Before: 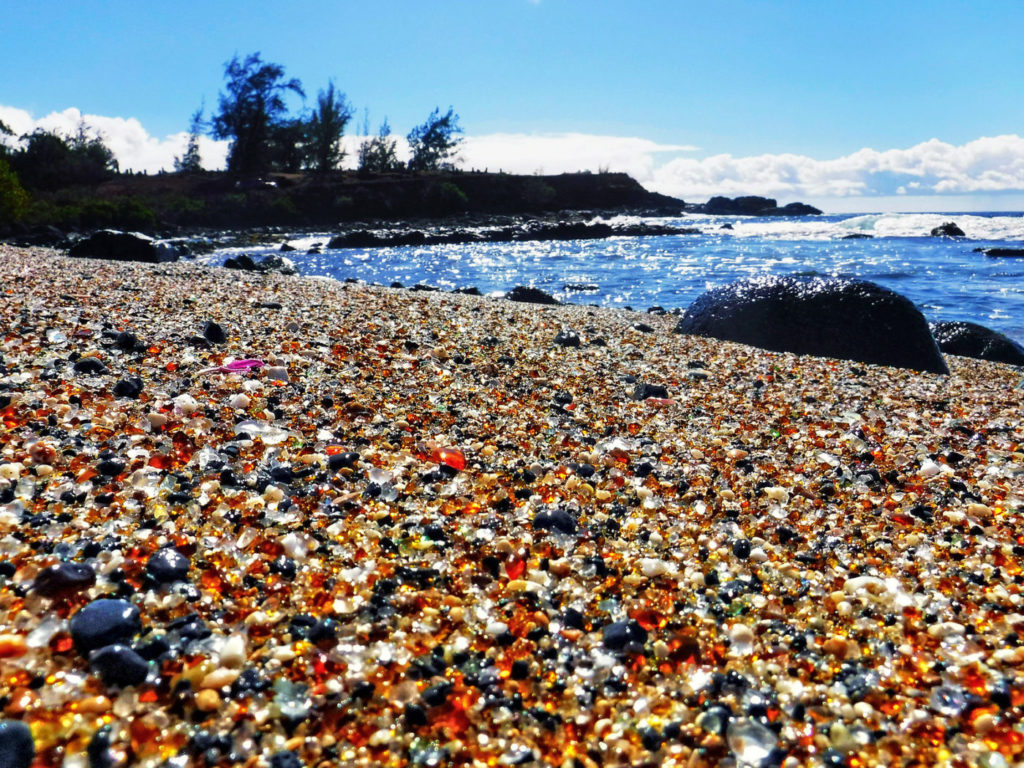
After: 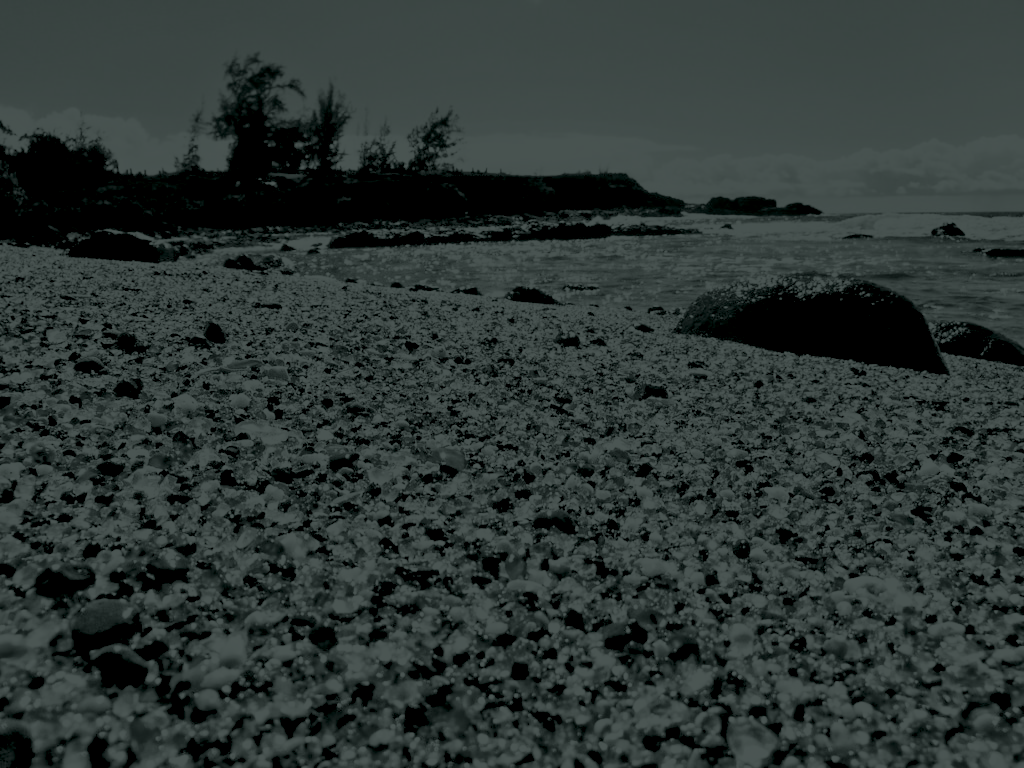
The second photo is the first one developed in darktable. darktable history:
tone equalizer: -8 EV 2 EV, -7 EV 2 EV, -6 EV 2 EV, -5 EV 2 EV, -4 EV 2 EV, -3 EV 1.5 EV, -2 EV 1 EV, -1 EV 0.5 EV
filmic rgb: black relative exposure -3.21 EV, white relative exposure 7.02 EV, hardness 1.46, contrast 1.35
colorize: hue 90°, saturation 19%, lightness 1.59%, version 1
contrast brightness saturation: contrast 0.14, brightness 0.21
